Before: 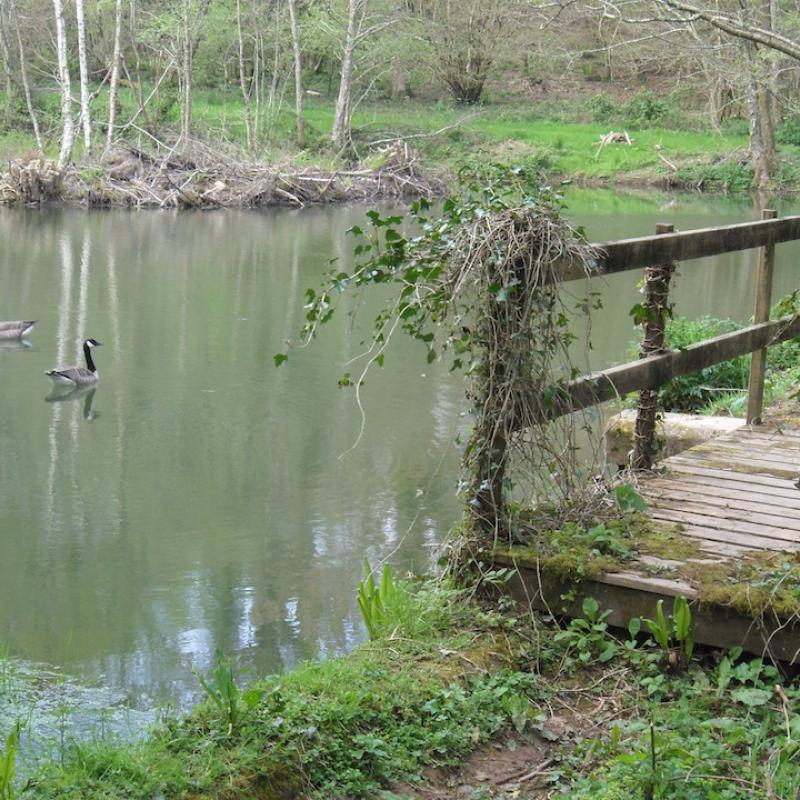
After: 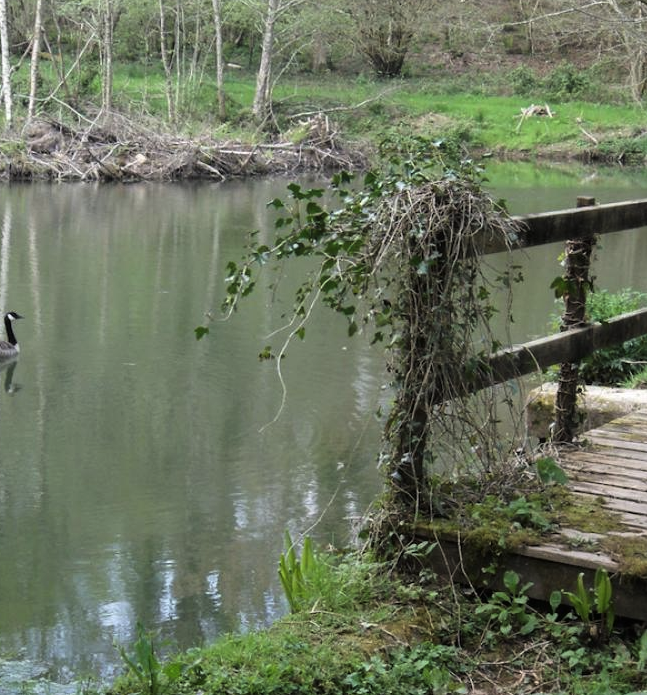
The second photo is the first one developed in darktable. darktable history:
crop: left 9.929%, top 3.475%, right 9.188%, bottom 9.529%
tone curve: curves: ch0 [(0, 0) (0.153, 0.06) (1, 1)], color space Lab, linked channels, preserve colors none
